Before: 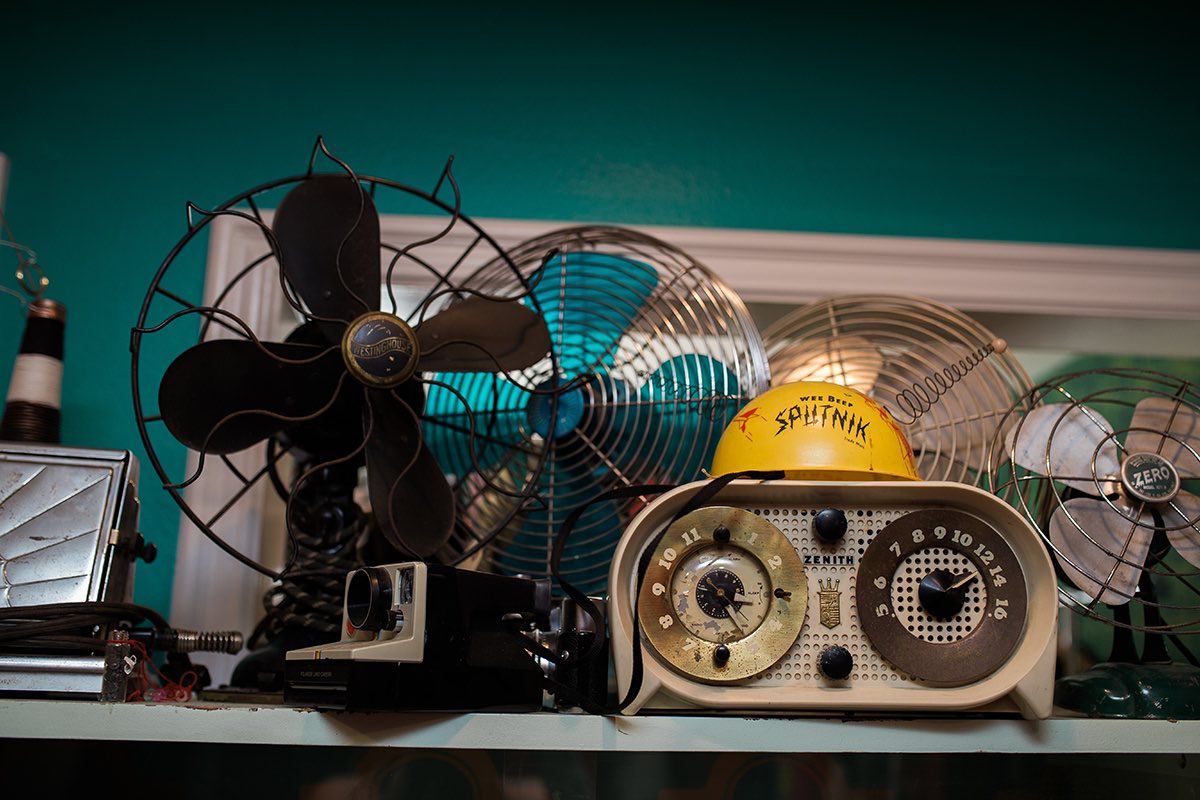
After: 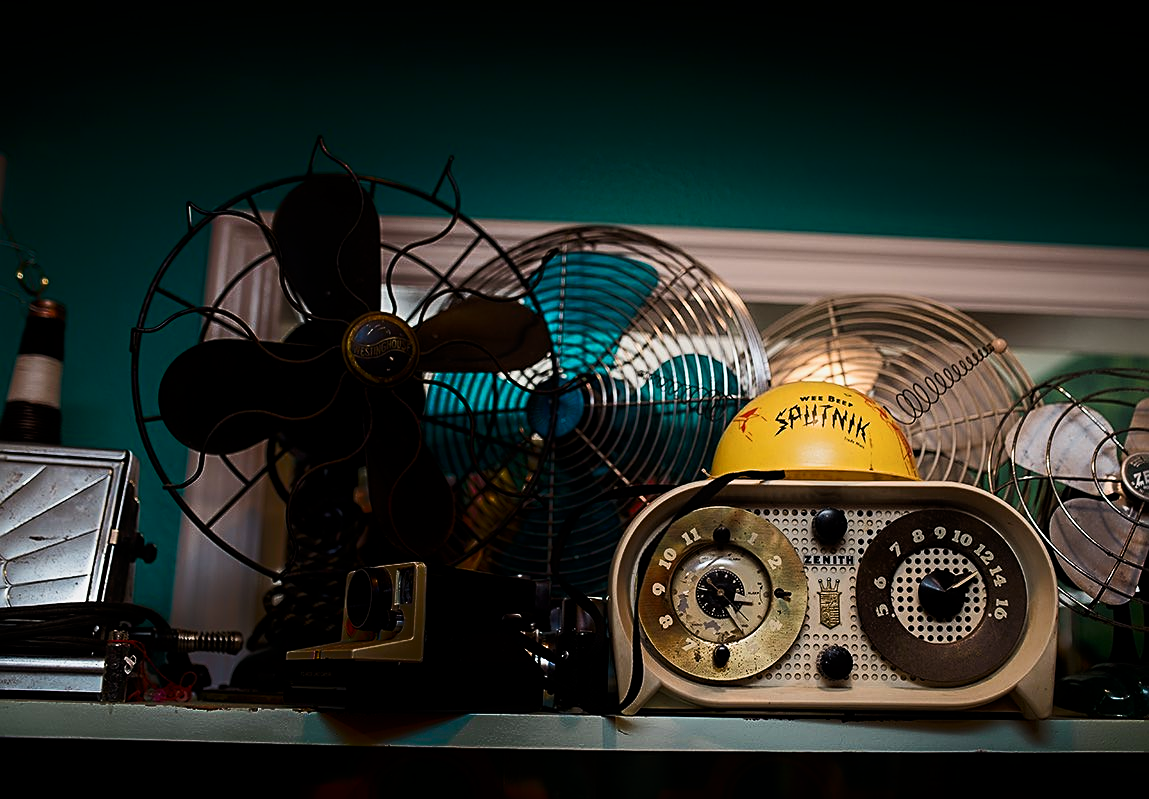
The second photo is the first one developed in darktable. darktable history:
crop: right 4.224%, bottom 0.036%
filmic rgb: black relative exposure -8.05 EV, white relative exposure 3 EV, threshold 5.94 EV, hardness 5.34, contrast 1.265, enable highlight reconstruction true
shadows and highlights: shadows -69.3, highlights 34.92, soften with gaussian
sharpen: on, module defaults
